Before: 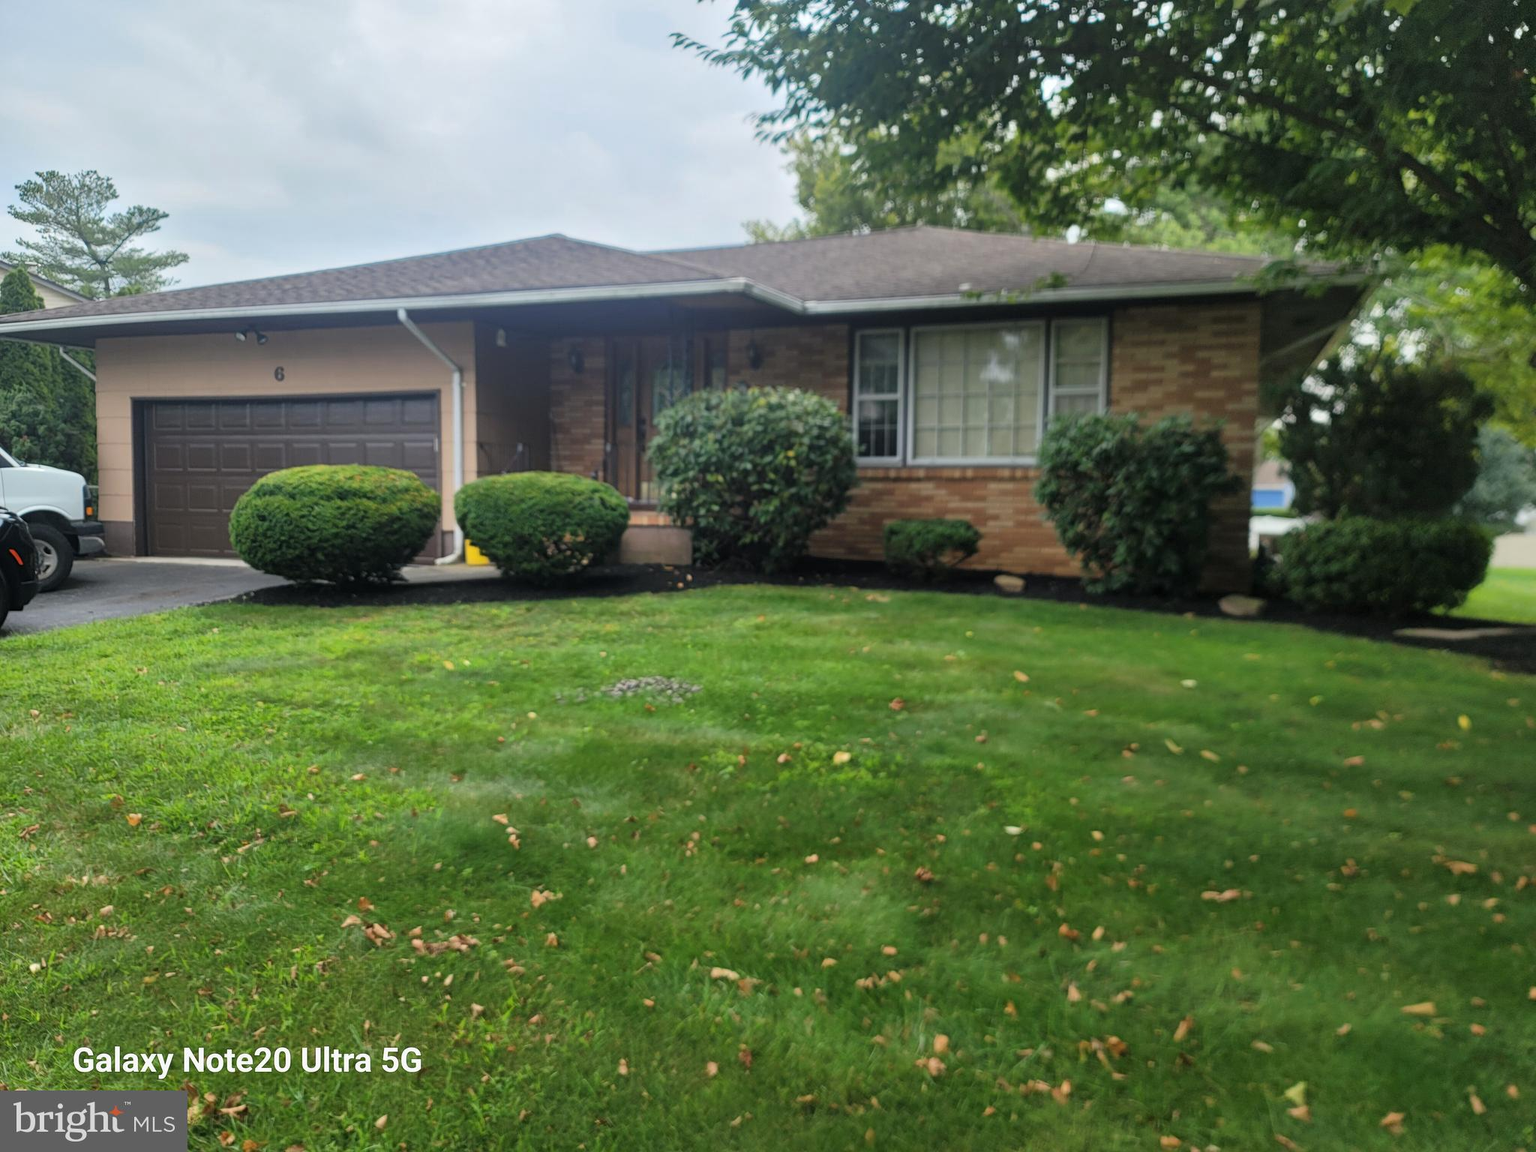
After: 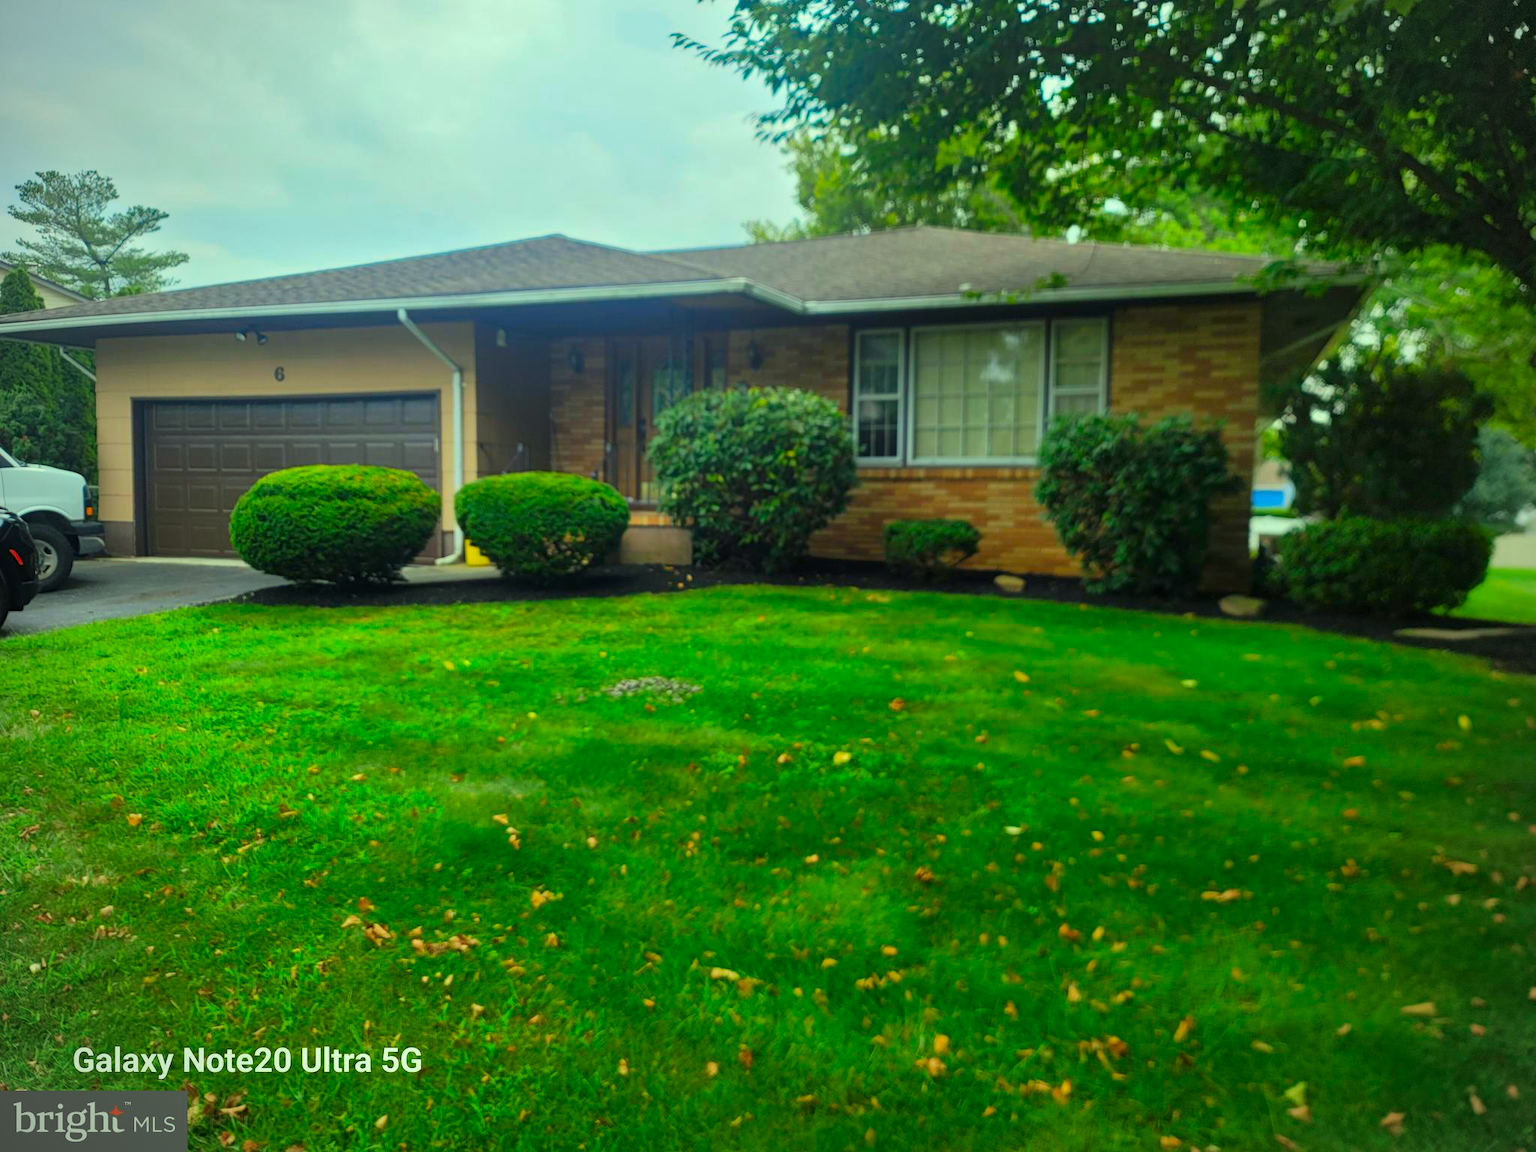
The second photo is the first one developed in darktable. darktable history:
vignetting: fall-off radius 60.57%, unbound false
color correction: highlights a* -11.05, highlights b* 9.83, saturation 1.71
